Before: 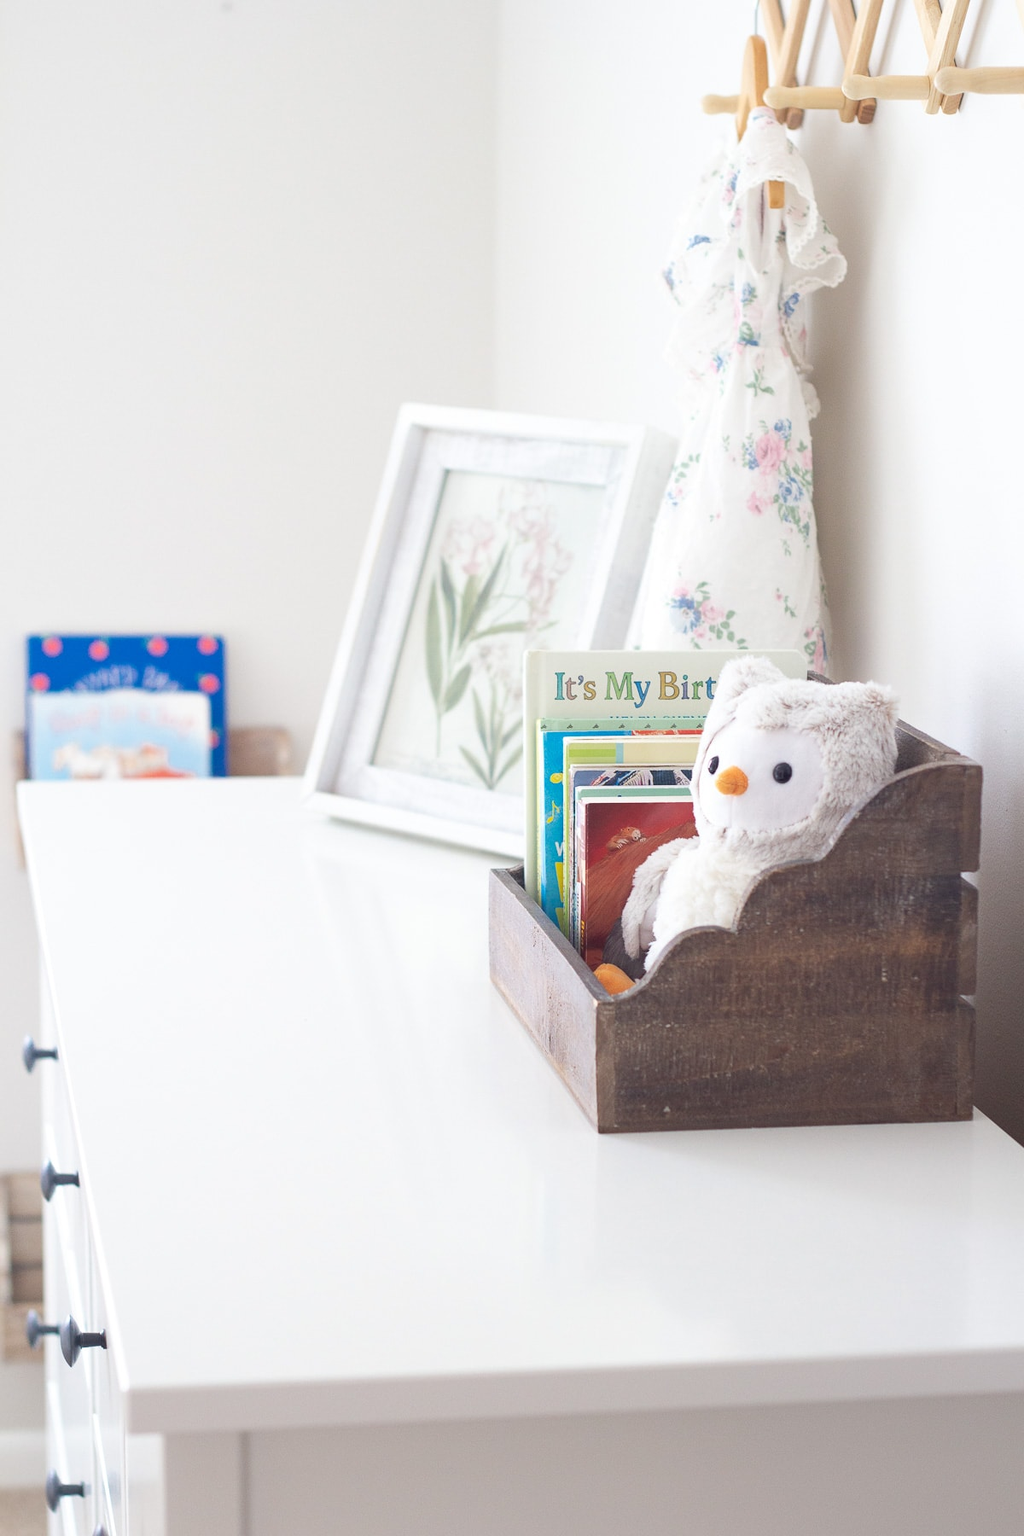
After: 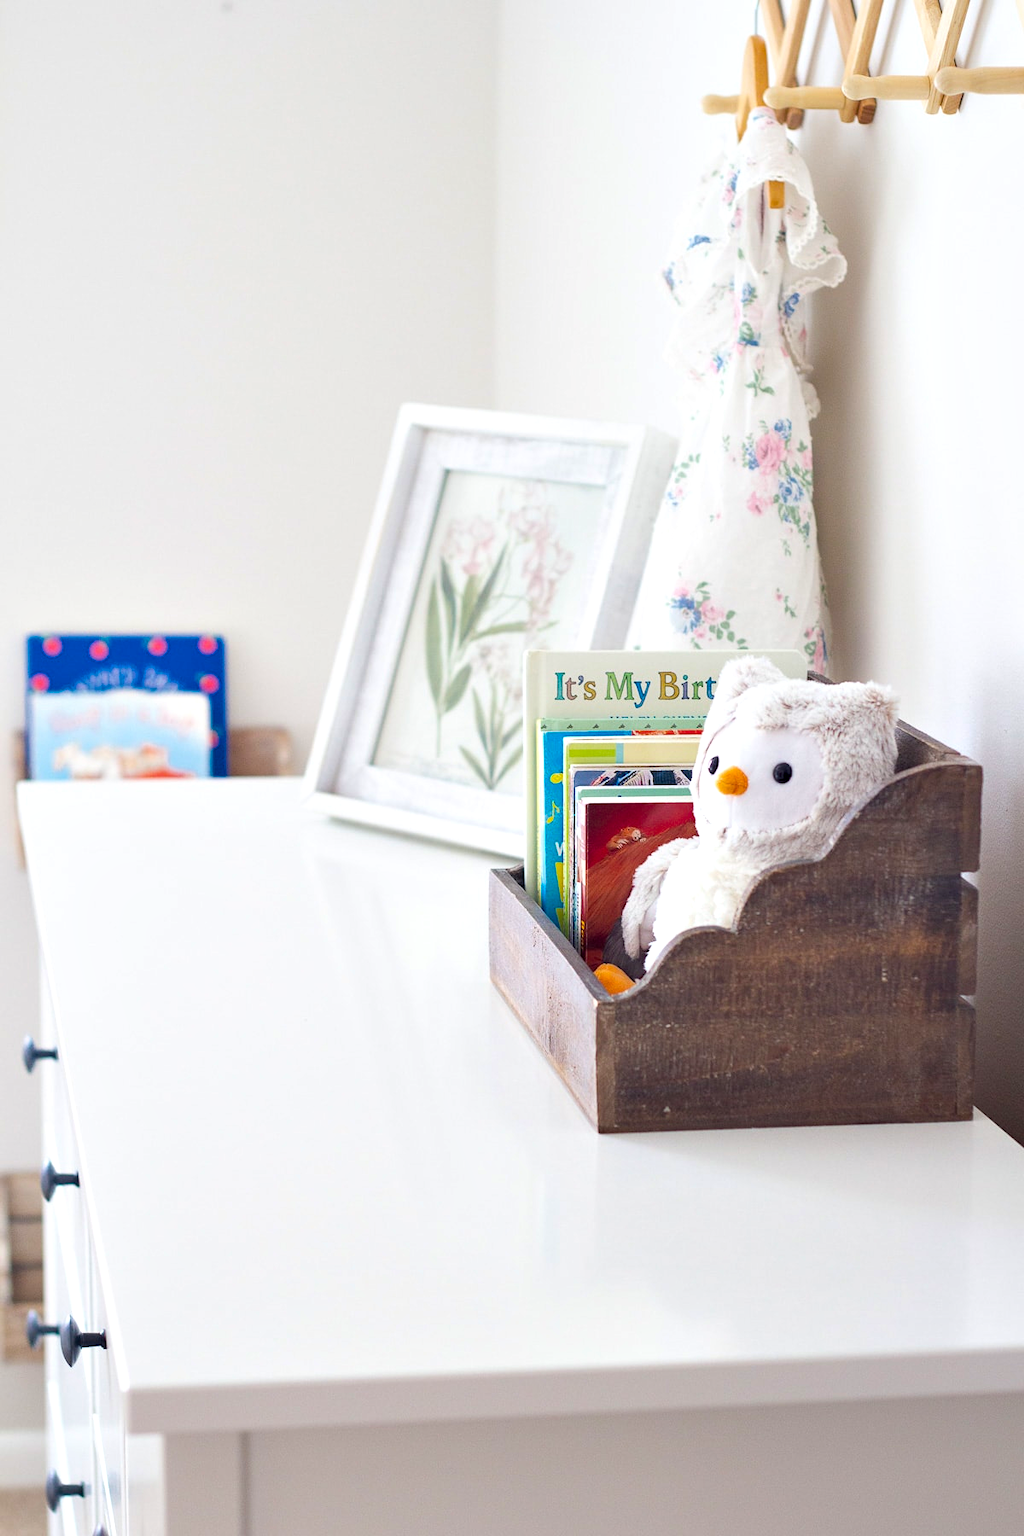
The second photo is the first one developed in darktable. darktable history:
color balance rgb: perceptual saturation grading › global saturation 25.873%, global vibrance 14.543%
contrast equalizer: y [[0.6 ×6], [0.55 ×6], [0 ×6], [0 ×6], [0 ×6]], mix 0.597
